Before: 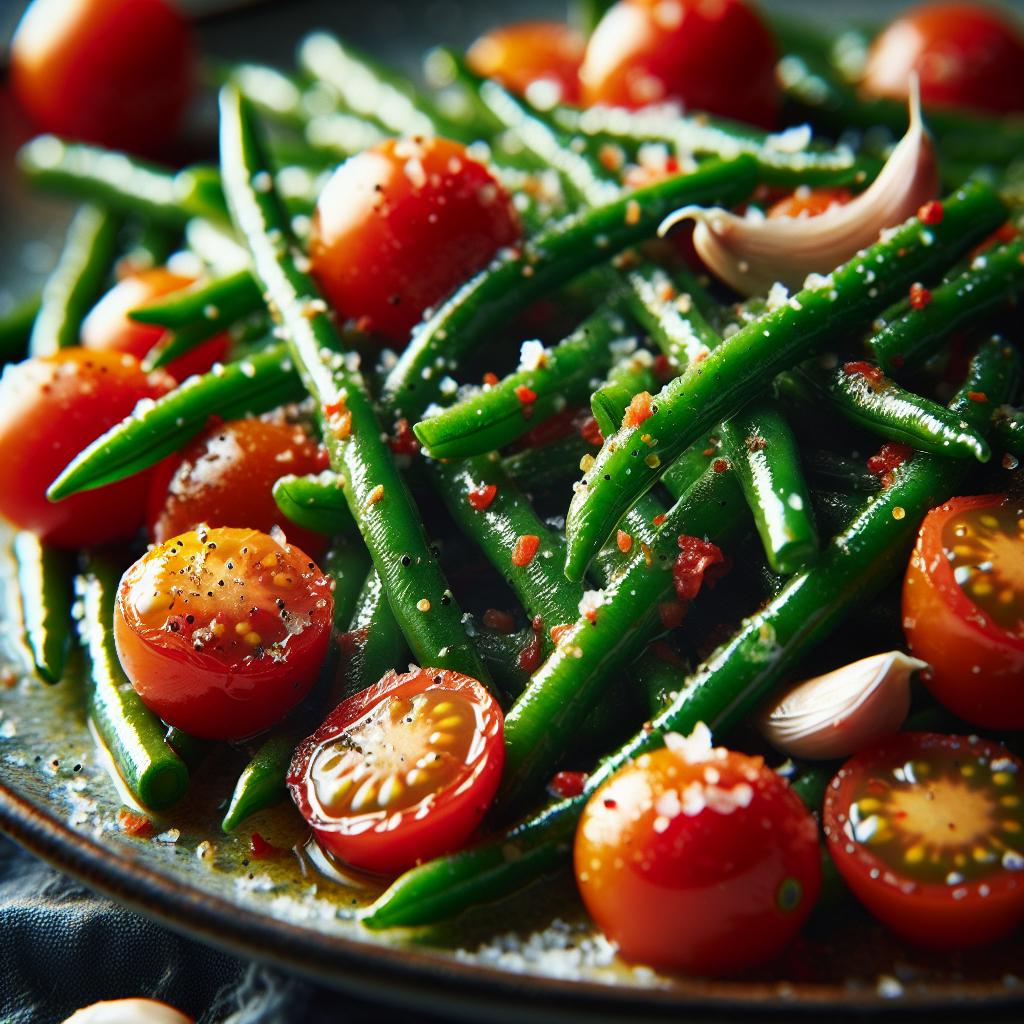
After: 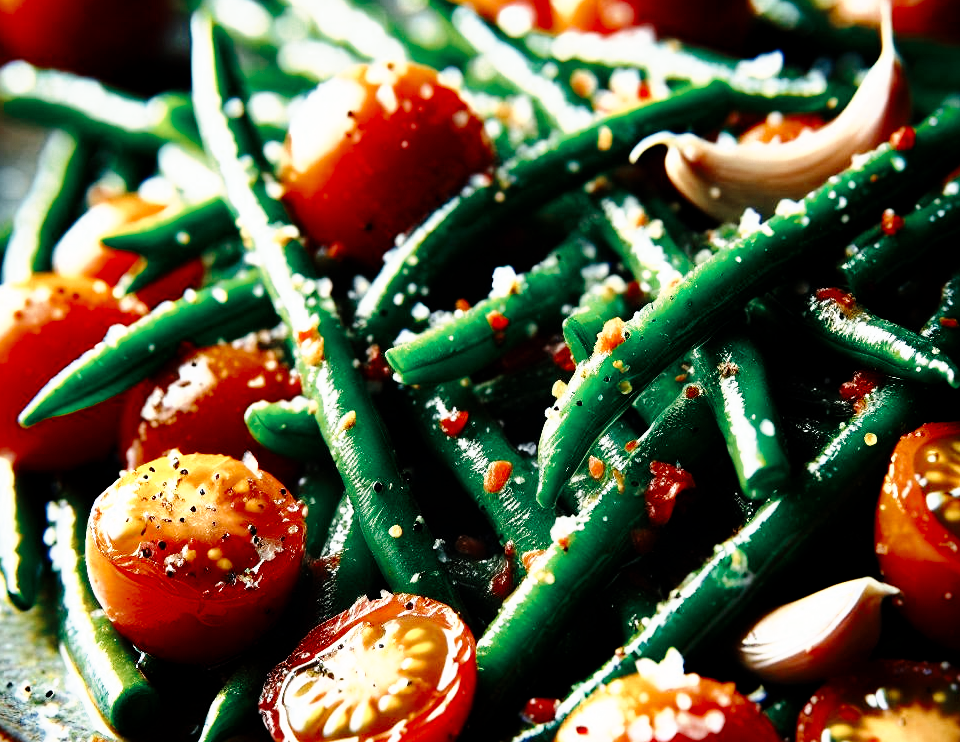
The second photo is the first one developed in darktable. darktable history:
base curve: curves: ch0 [(0, 0) (0.005, 0.002) (0.193, 0.295) (0.399, 0.664) (0.75, 0.928) (1, 1)]
tone curve: curves: ch0 [(0, 0) (0.003, 0) (0.011, 0.001) (0.025, 0.001) (0.044, 0.003) (0.069, 0.009) (0.1, 0.018) (0.136, 0.032) (0.177, 0.074) (0.224, 0.13) (0.277, 0.218) (0.335, 0.321) (0.399, 0.425) (0.468, 0.523) (0.543, 0.617) (0.623, 0.708) (0.709, 0.789) (0.801, 0.873) (0.898, 0.967) (1, 1)], preserve colors none
crop: left 2.737%, top 7.287%, right 3.421%, bottom 20.179%
color zones: curves: ch0 [(0, 0.5) (0.125, 0.4) (0.25, 0.5) (0.375, 0.4) (0.5, 0.4) (0.625, 0.35) (0.75, 0.35) (0.875, 0.5)]; ch1 [(0, 0.35) (0.125, 0.45) (0.25, 0.35) (0.375, 0.35) (0.5, 0.35) (0.625, 0.35) (0.75, 0.45) (0.875, 0.35)]; ch2 [(0, 0.6) (0.125, 0.5) (0.25, 0.5) (0.375, 0.6) (0.5, 0.6) (0.625, 0.5) (0.75, 0.5) (0.875, 0.5)]
